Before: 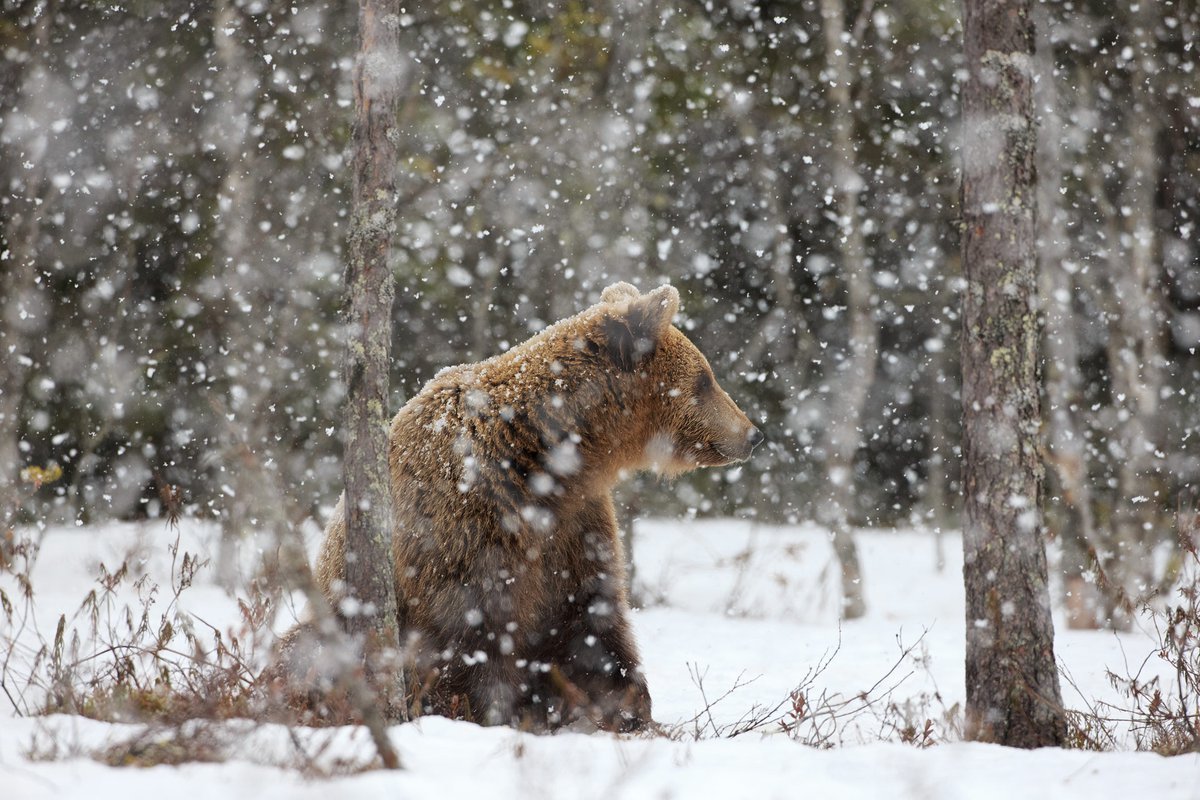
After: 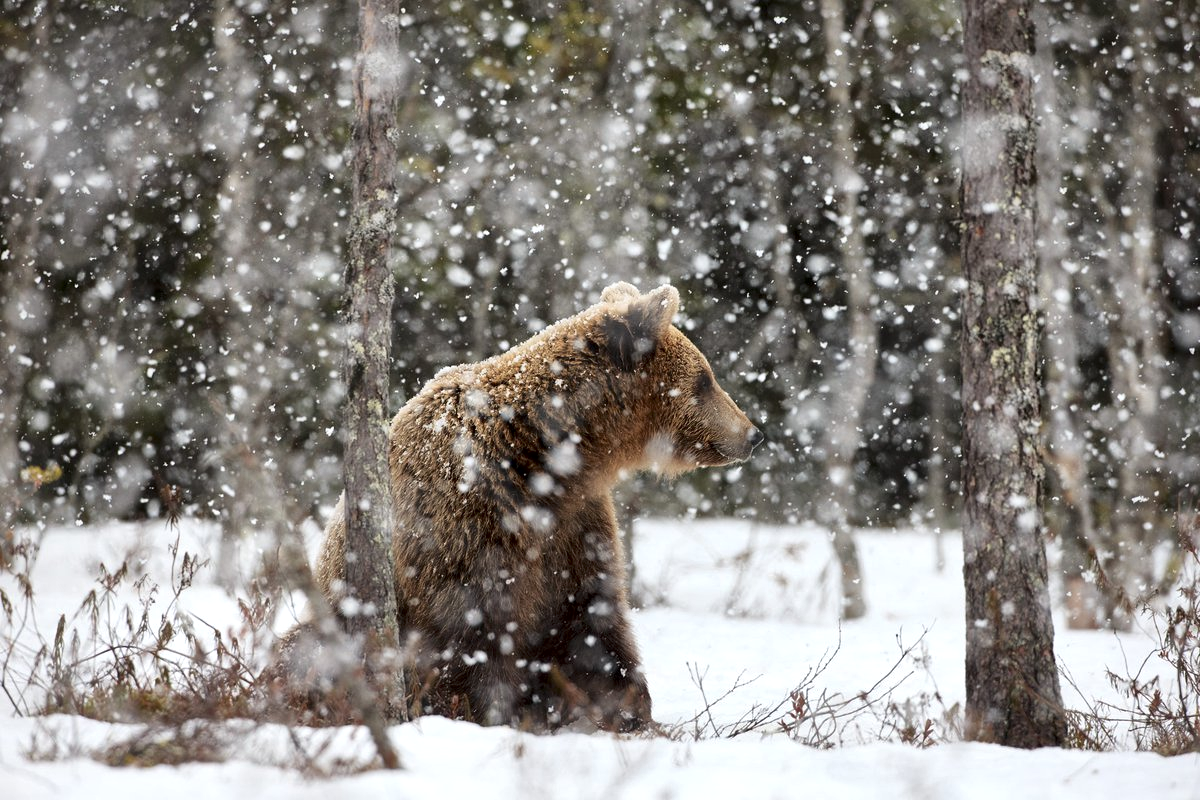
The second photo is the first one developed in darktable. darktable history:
local contrast: mode bilateral grid, contrast 99, coarseness 99, detail 165%, midtone range 0.2
